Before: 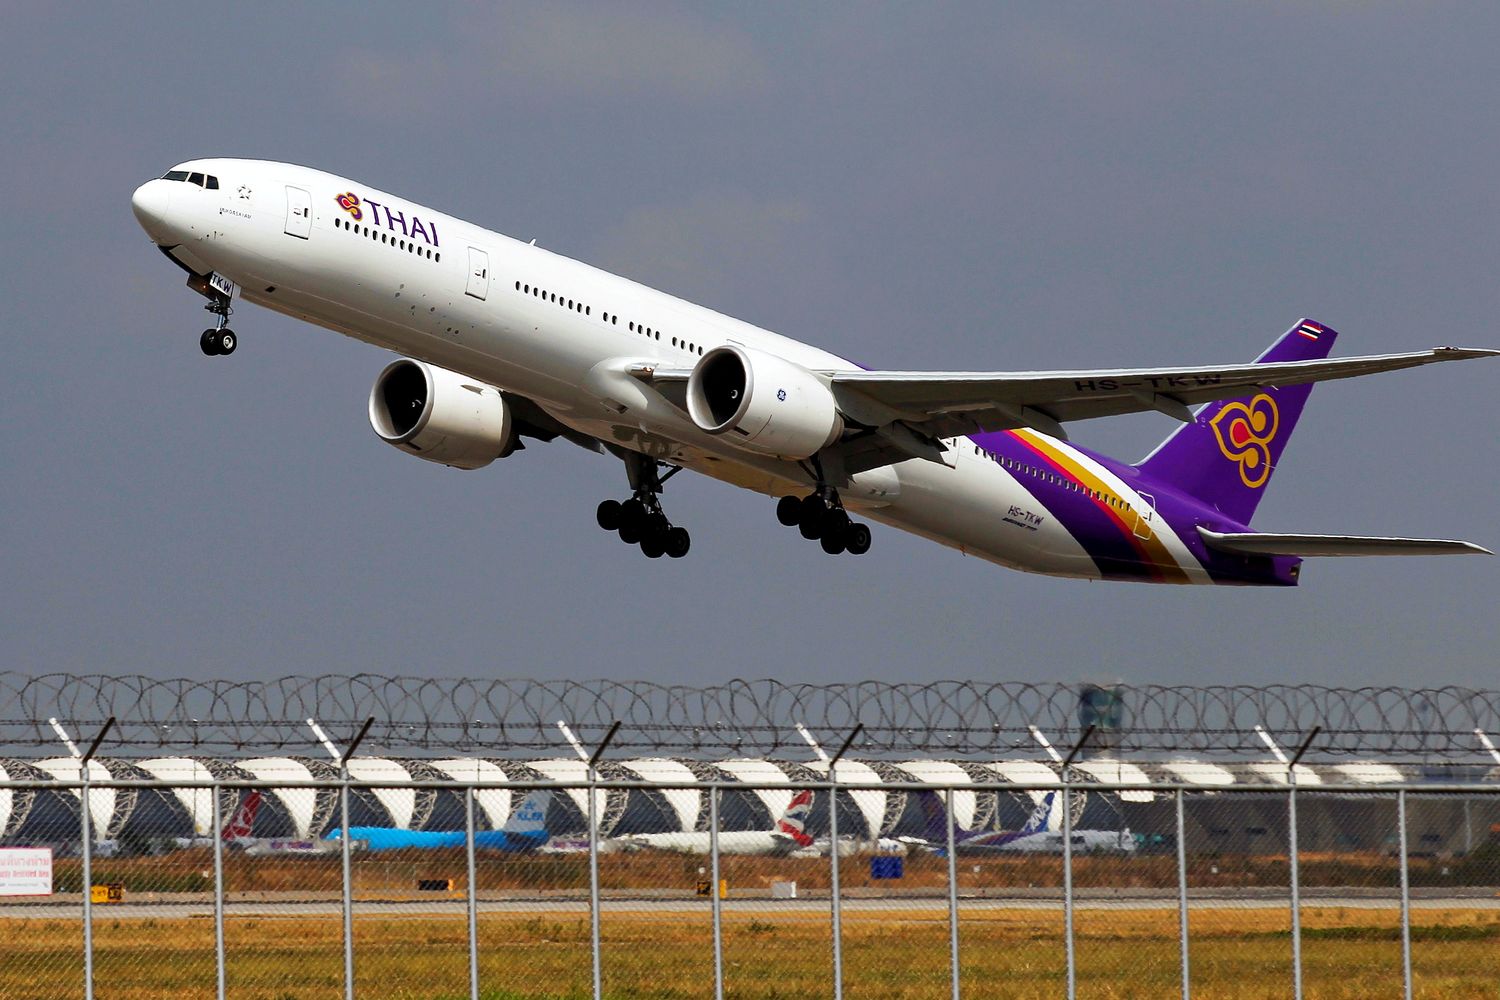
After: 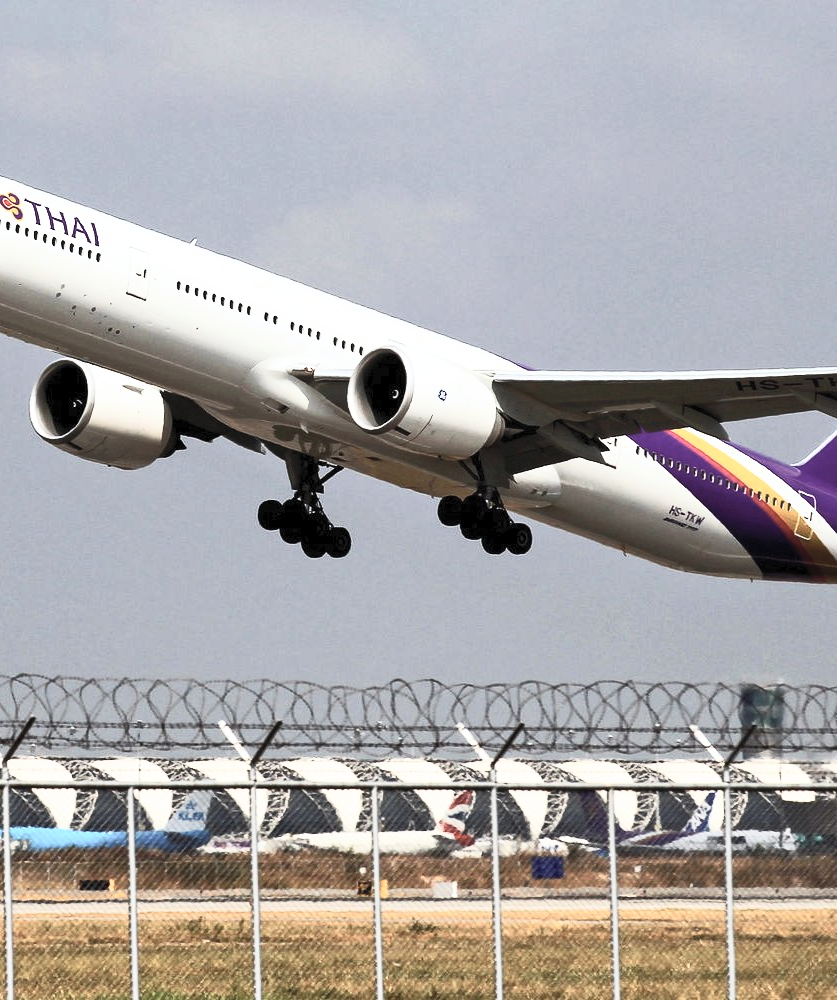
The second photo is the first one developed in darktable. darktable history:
crop and rotate: left 22.627%, right 21.571%
tone equalizer: edges refinement/feathering 500, mask exposure compensation -1.57 EV, preserve details no
contrast brightness saturation: contrast 0.553, brightness 0.579, saturation -0.333
